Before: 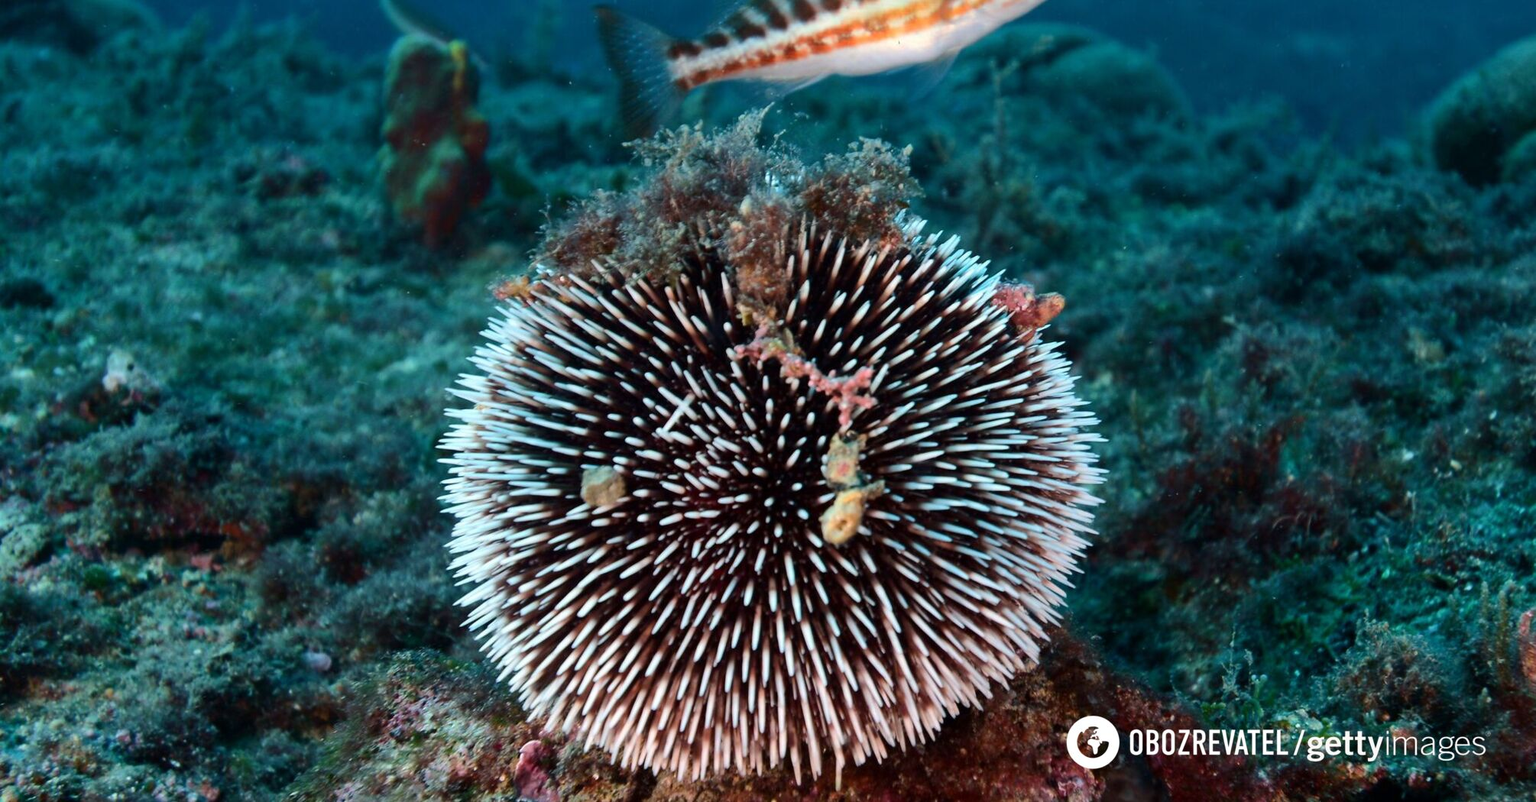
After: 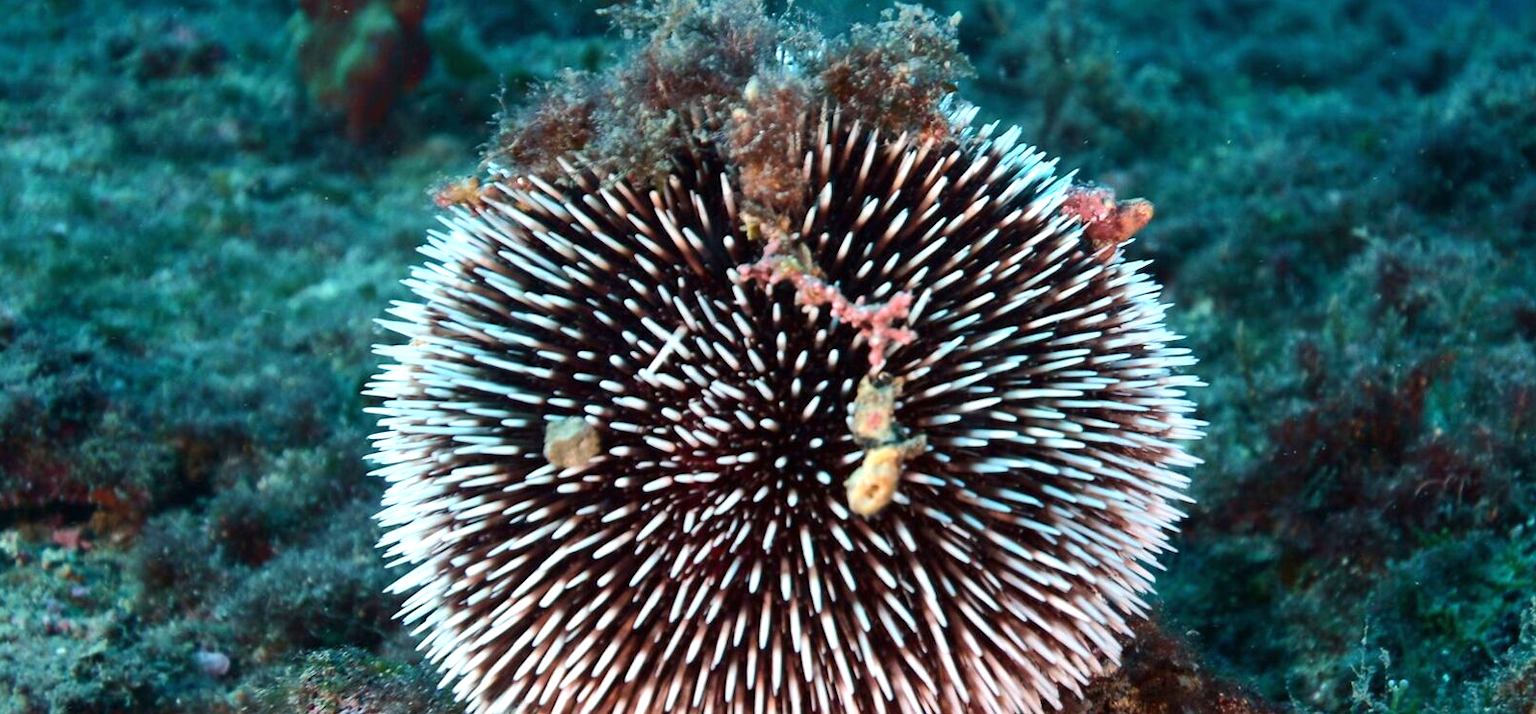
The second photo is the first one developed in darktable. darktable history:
crop: left 9.712%, top 16.928%, right 10.845%, bottom 12.332%
exposure: black level correction 0, exposure 0.5 EV, compensate highlight preservation false
